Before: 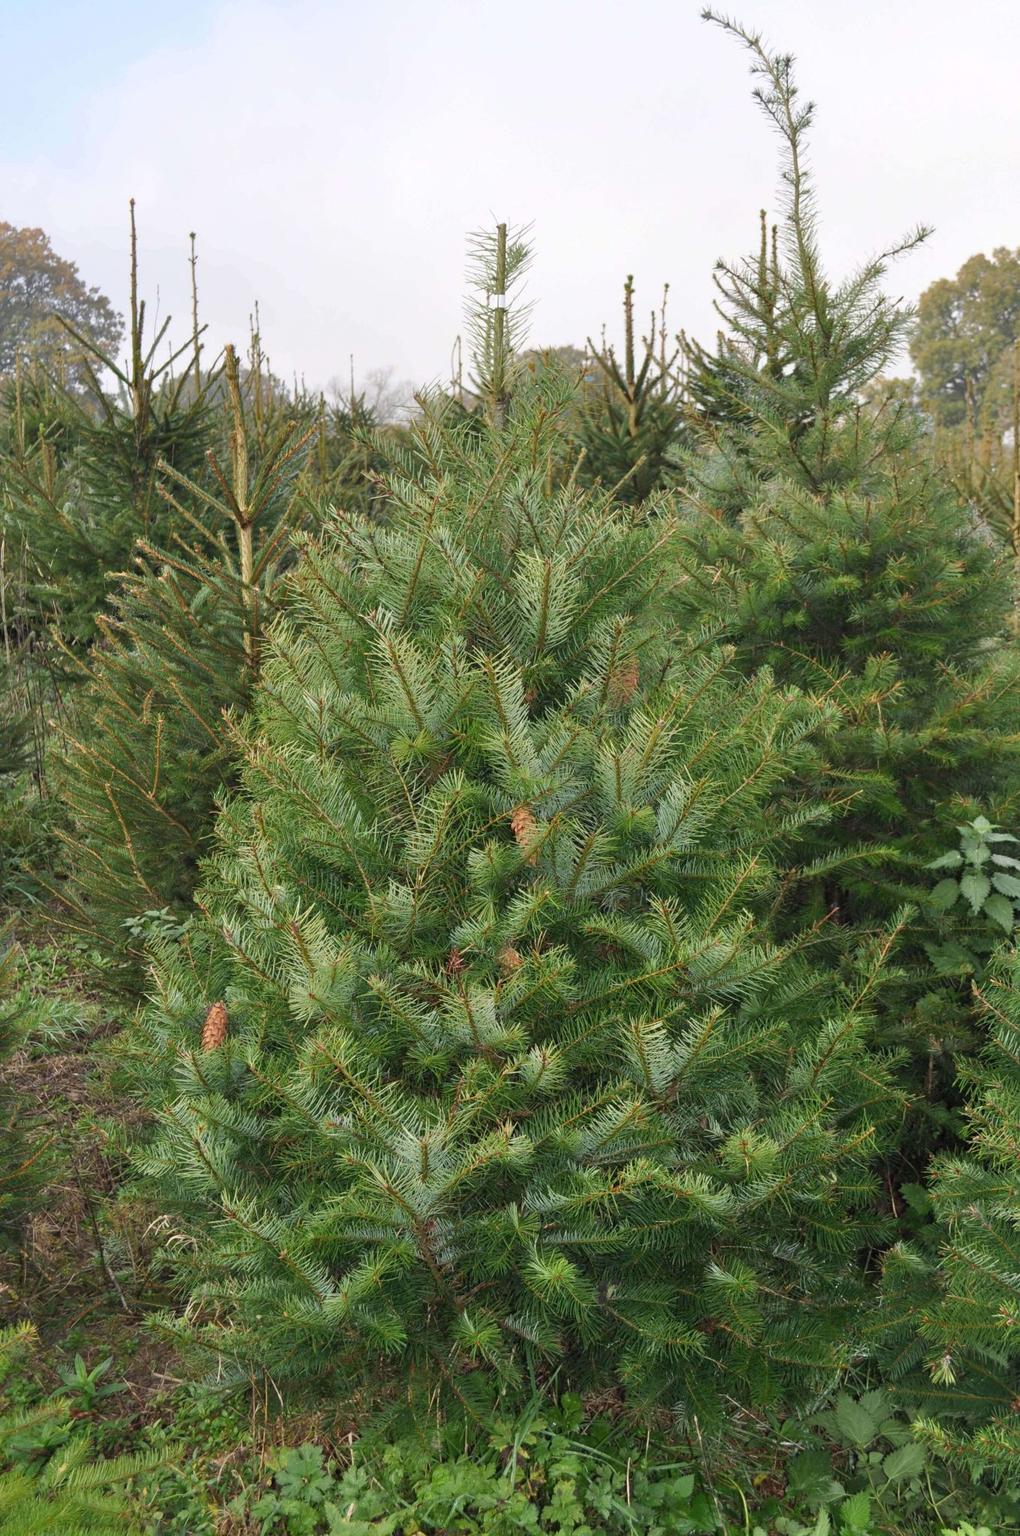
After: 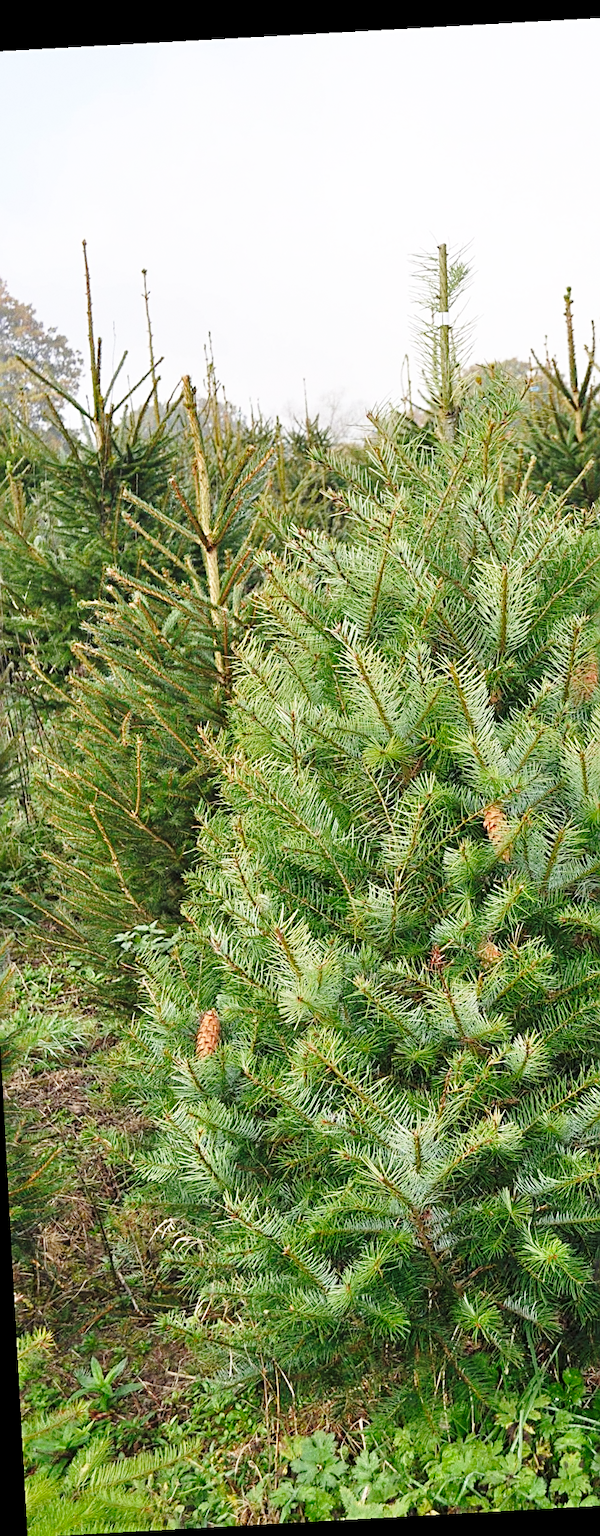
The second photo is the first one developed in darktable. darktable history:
sharpen: radius 2.767
grain: coarseness 0.09 ISO
vibrance: on, module defaults
crop: left 5.114%, right 38.589%
tone equalizer: on, module defaults
rotate and perspective: rotation -3.18°, automatic cropping off
base curve: curves: ch0 [(0, 0) (0.028, 0.03) (0.121, 0.232) (0.46, 0.748) (0.859, 0.968) (1, 1)], preserve colors none
